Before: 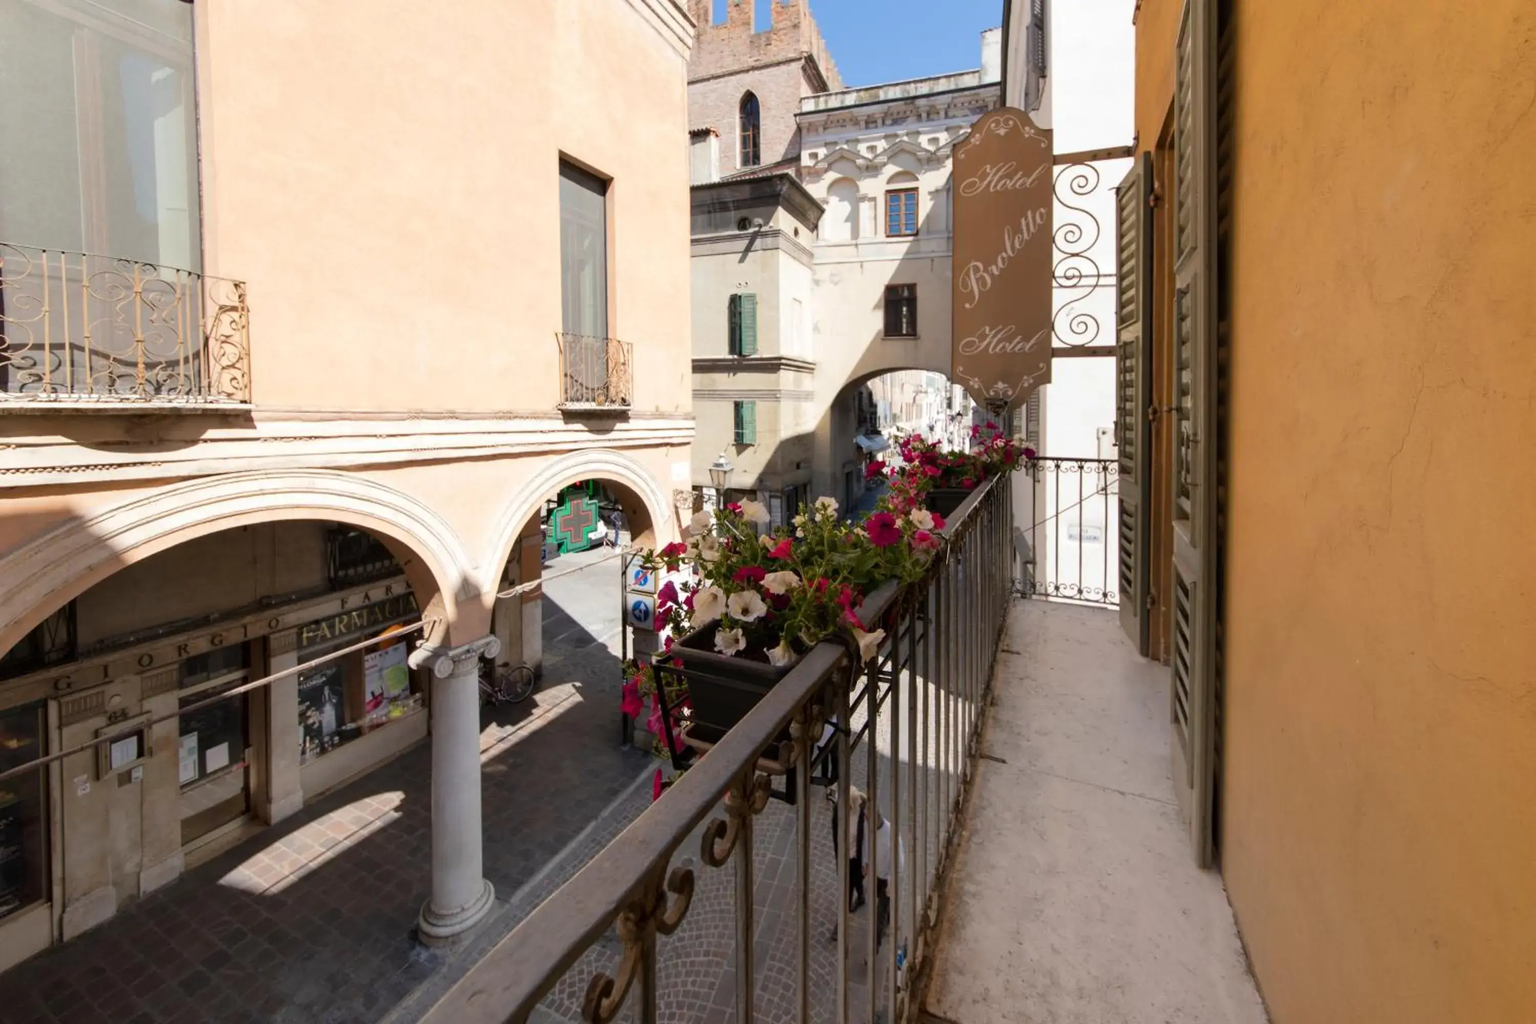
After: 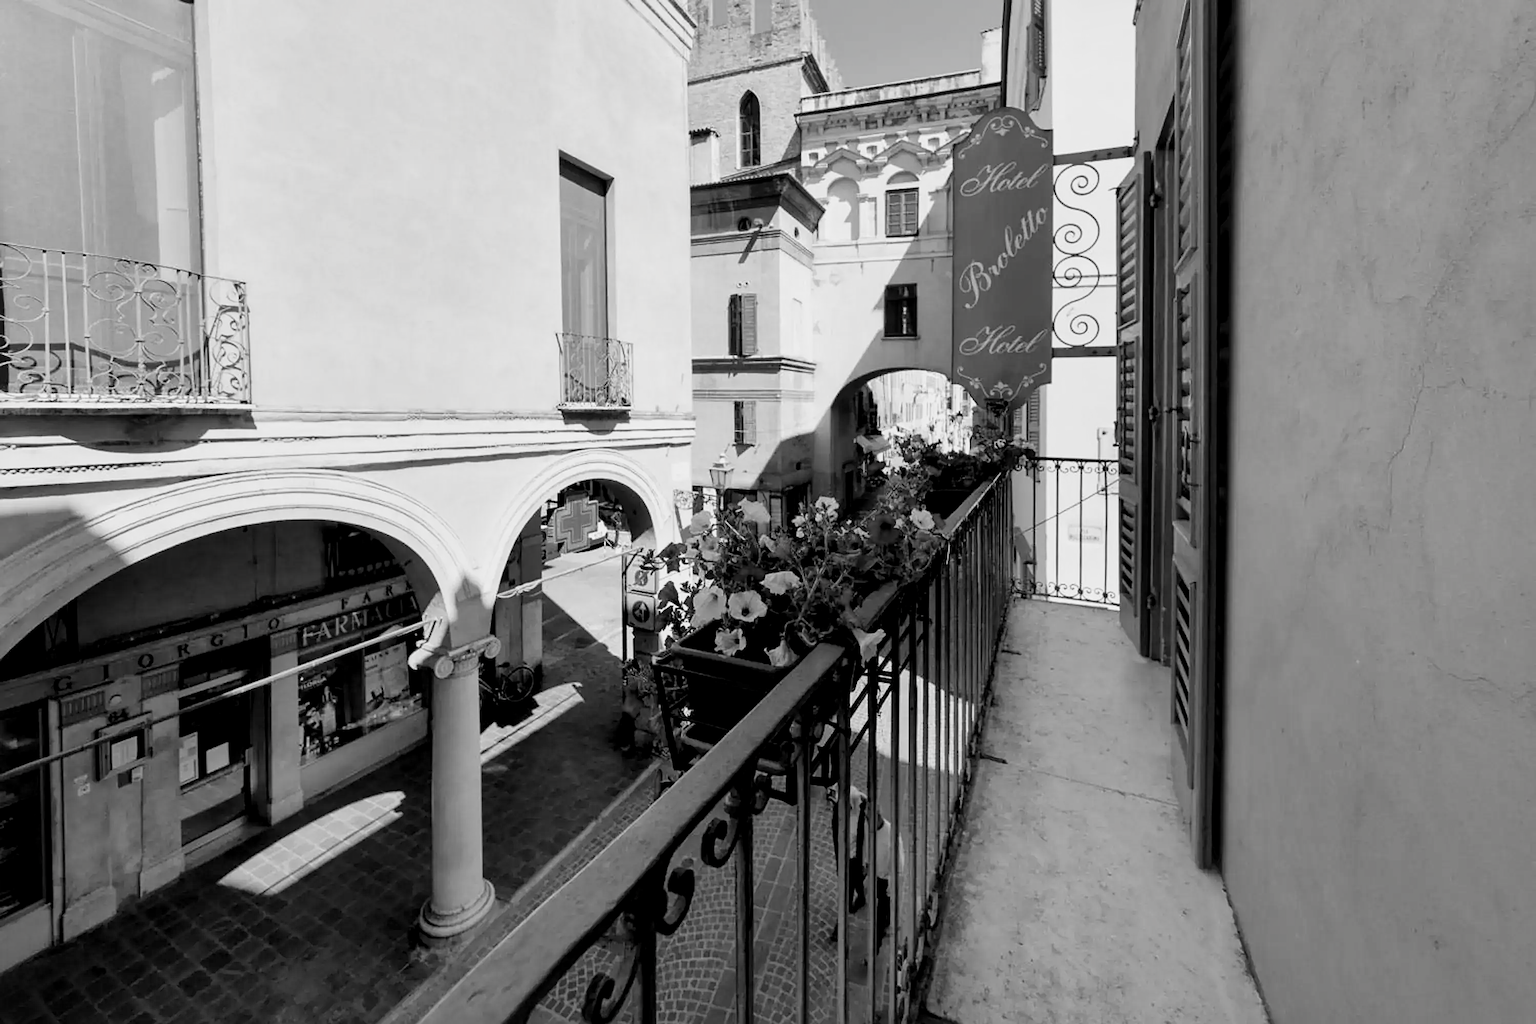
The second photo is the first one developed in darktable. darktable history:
sharpen: on, module defaults
color correction: highlights b* -0.003
local contrast: mode bilateral grid, contrast 19, coarseness 100, detail 150%, midtone range 0.2
tone equalizer: on, module defaults
filmic rgb: black relative exposure -7.96 EV, white relative exposure 4.05 EV, hardness 4.2, latitude 49.28%, contrast 1.101, preserve chrominance no, color science v3 (2019), use custom middle-gray values true
contrast brightness saturation: saturation -0.992
shadows and highlights: shadows 61.68, white point adjustment 0.475, highlights -33.57, compress 83.77%
